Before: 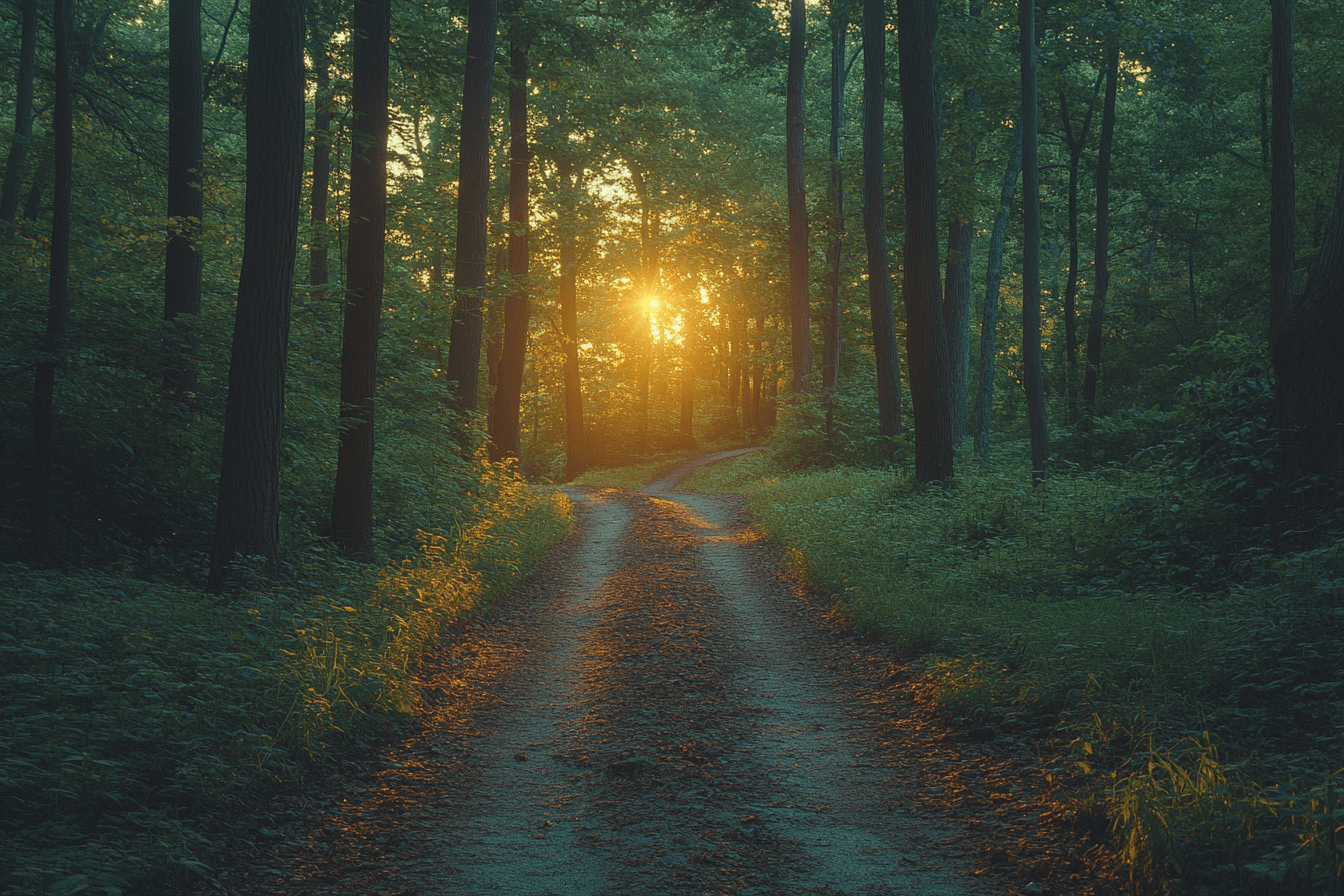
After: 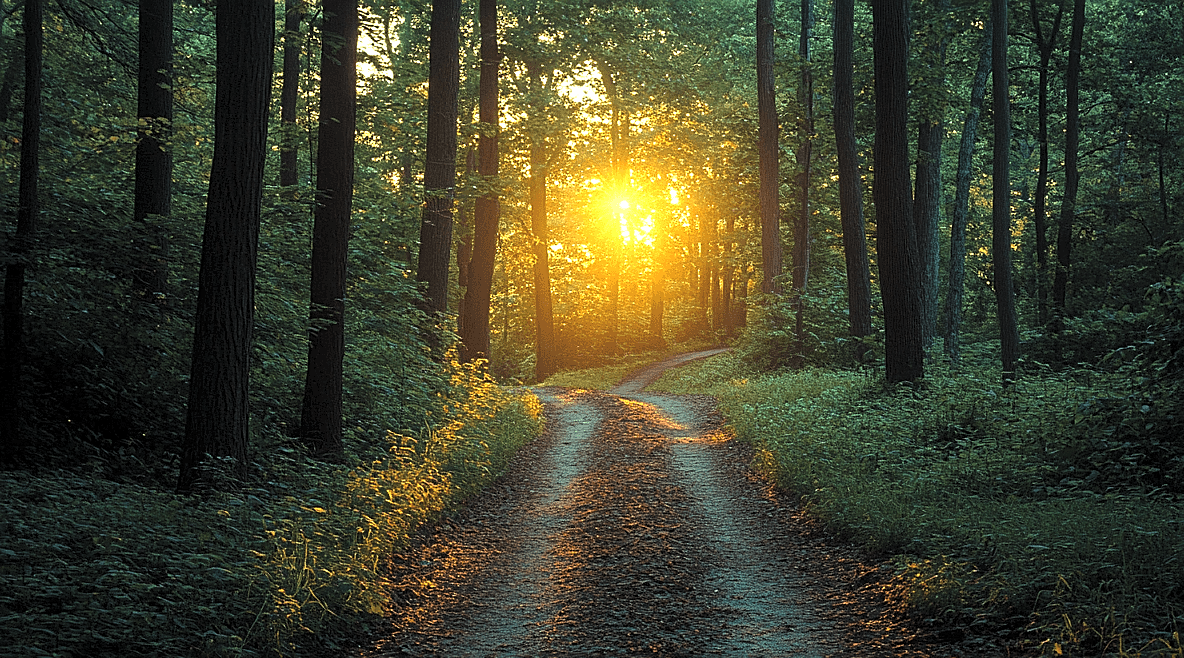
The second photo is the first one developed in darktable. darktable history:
crop and rotate: left 2.291%, top 11.087%, right 9.568%, bottom 15.439%
levels: mode automatic, black 3.84%, levels [0, 0.499, 1]
exposure: black level correction 0, exposure 1.2 EV, compensate highlight preservation false
sharpen: on, module defaults
color balance rgb: shadows lift › chroma 1.032%, shadows lift › hue 29.86°, perceptual saturation grading › global saturation 0.894%, global vibrance 20%
